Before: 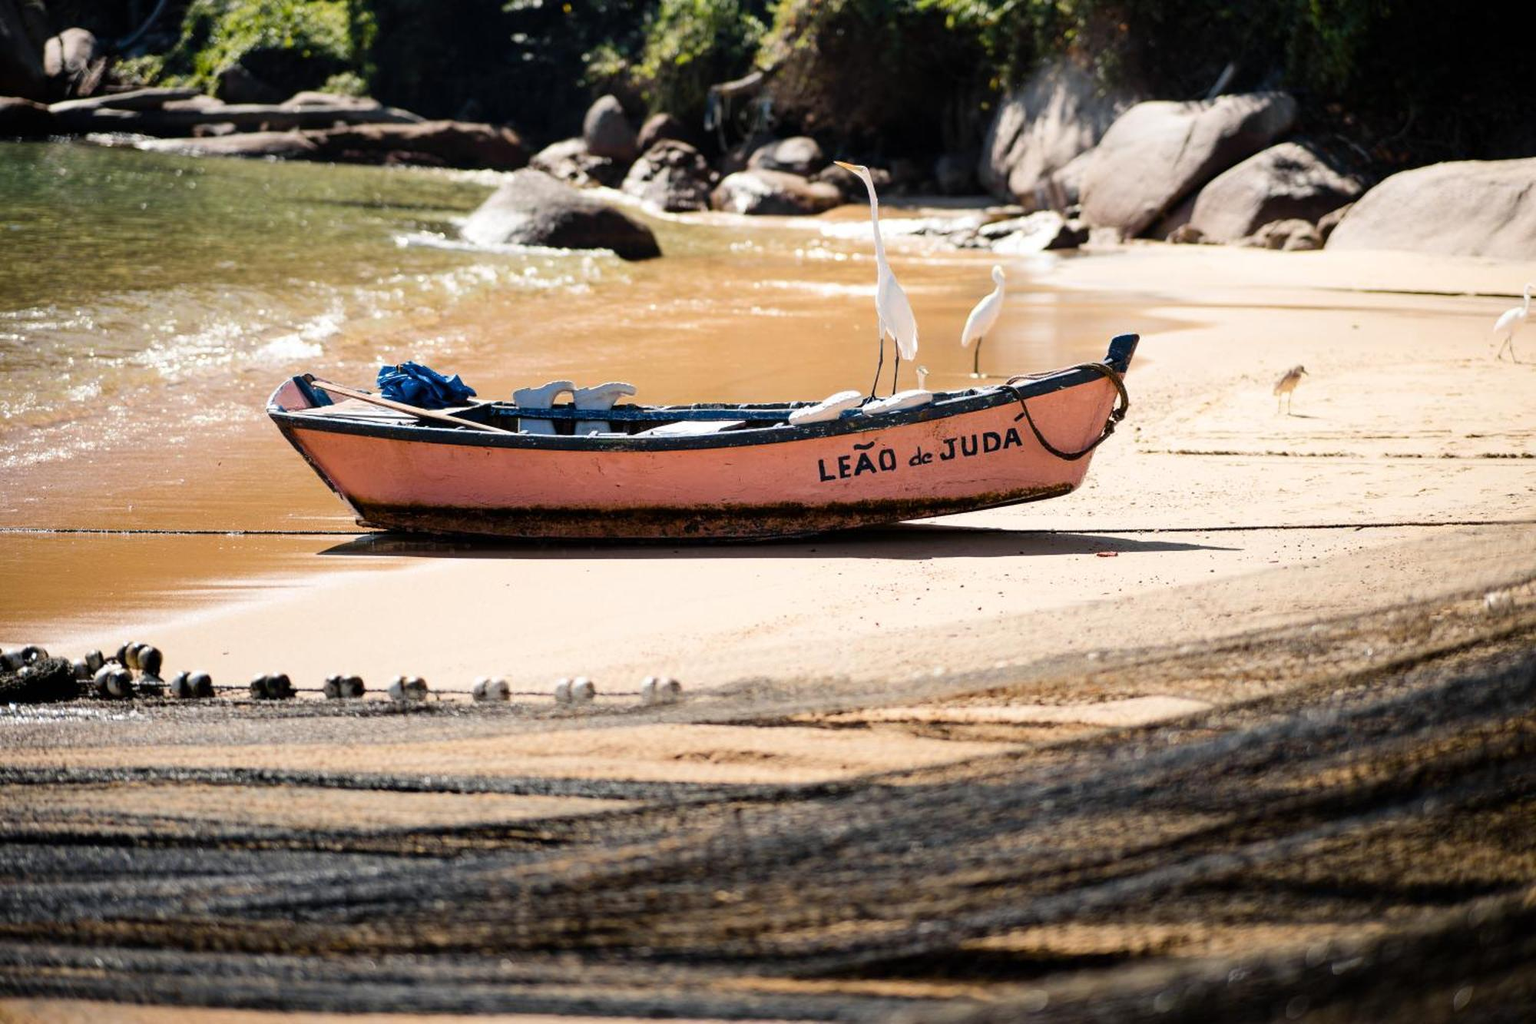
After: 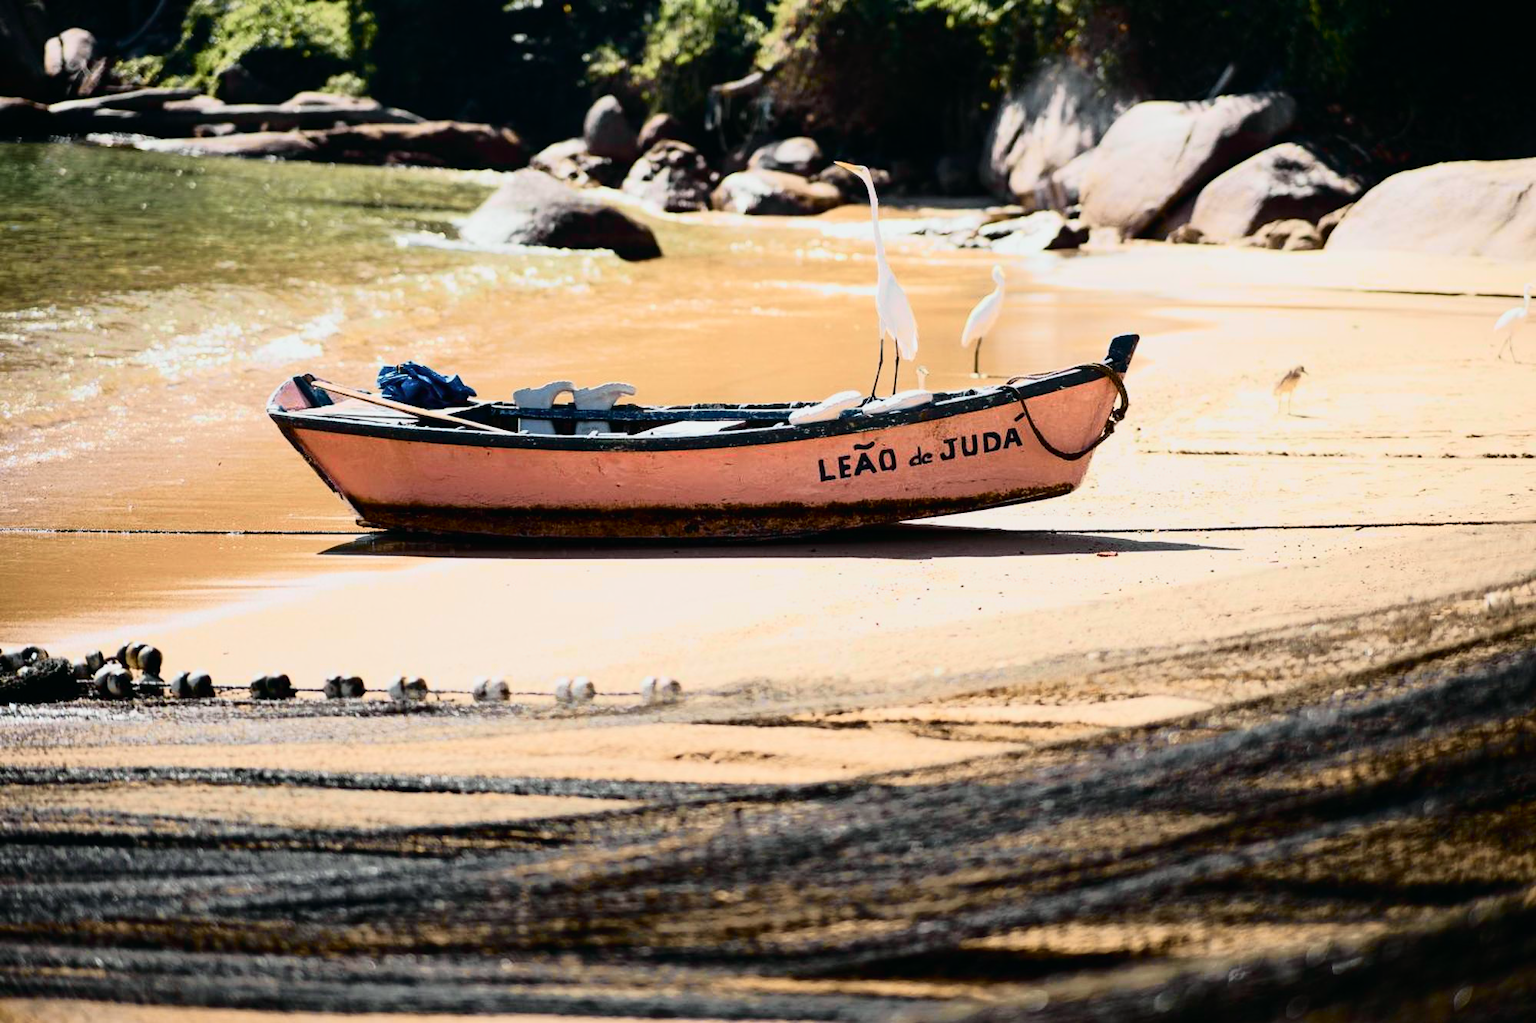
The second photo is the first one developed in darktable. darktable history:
tone curve: curves: ch0 [(0, 0.008) (0.081, 0.044) (0.177, 0.123) (0.283, 0.253) (0.416, 0.449) (0.495, 0.524) (0.661, 0.756) (0.796, 0.859) (1, 0.951)]; ch1 [(0, 0) (0.161, 0.092) (0.35, 0.33) (0.392, 0.392) (0.427, 0.426) (0.479, 0.472) (0.505, 0.5) (0.521, 0.524) (0.567, 0.564) (0.583, 0.588) (0.625, 0.627) (0.678, 0.733) (1, 1)]; ch2 [(0, 0) (0.346, 0.362) (0.404, 0.427) (0.502, 0.499) (0.531, 0.523) (0.544, 0.561) (0.58, 0.59) (0.629, 0.642) (0.717, 0.678) (1, 1)], color space Lab, independent channels, preserve colors none
